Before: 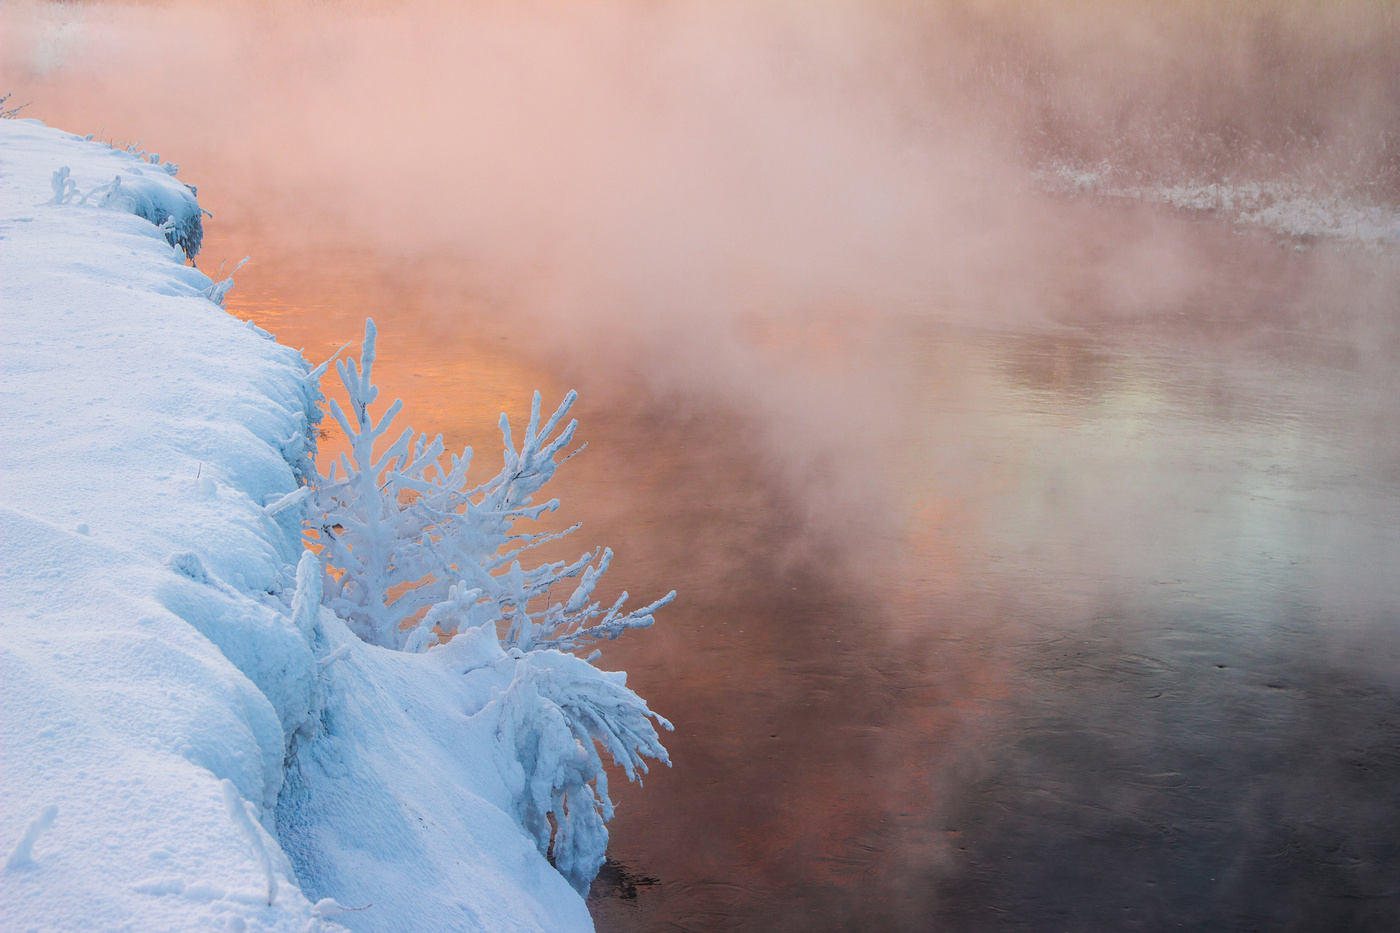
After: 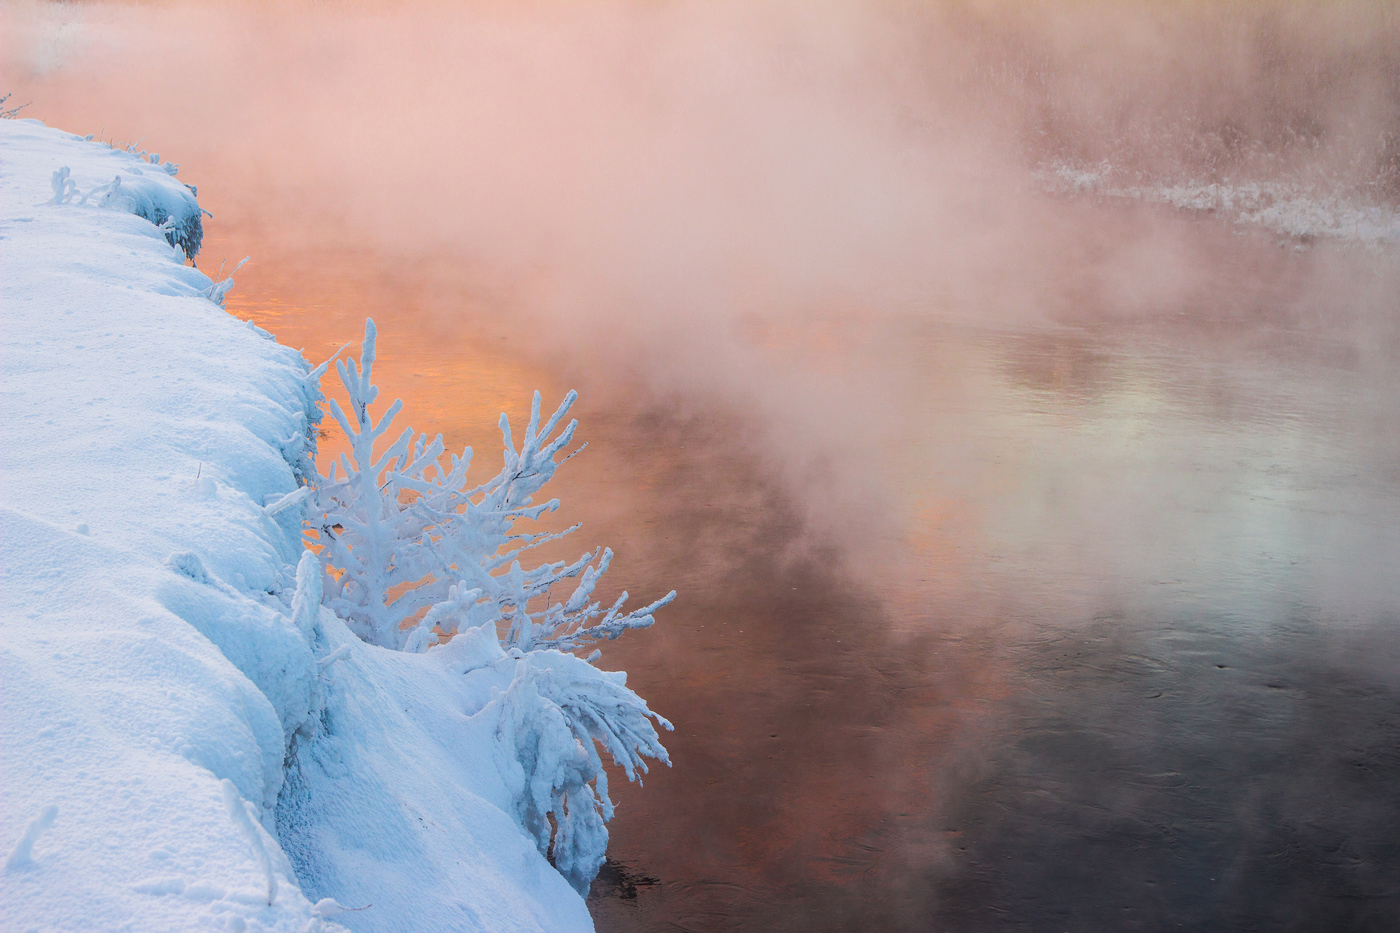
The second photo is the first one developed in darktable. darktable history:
tone curve: curves: ch0 [(0, 0) (0.003, 0.003) (0.011, 0.011) (0.025, 0.024) (0.044, 0.043) (0.069, 0.068) (0.1, 0.098) (0.136, 0.133) (0.177, 0.173) (0.224, 0.22) (0.277, 0.271) (0.335, 0.328) (0.399, 0.39) (0.468, 0.458) (0.543, 0.563) (0.623, 0.64) (0.709, 0.722) (0.801, 0.809) (0.898, 0.902) (1, 1)], color space Lab, linked channels, preserve colors none
